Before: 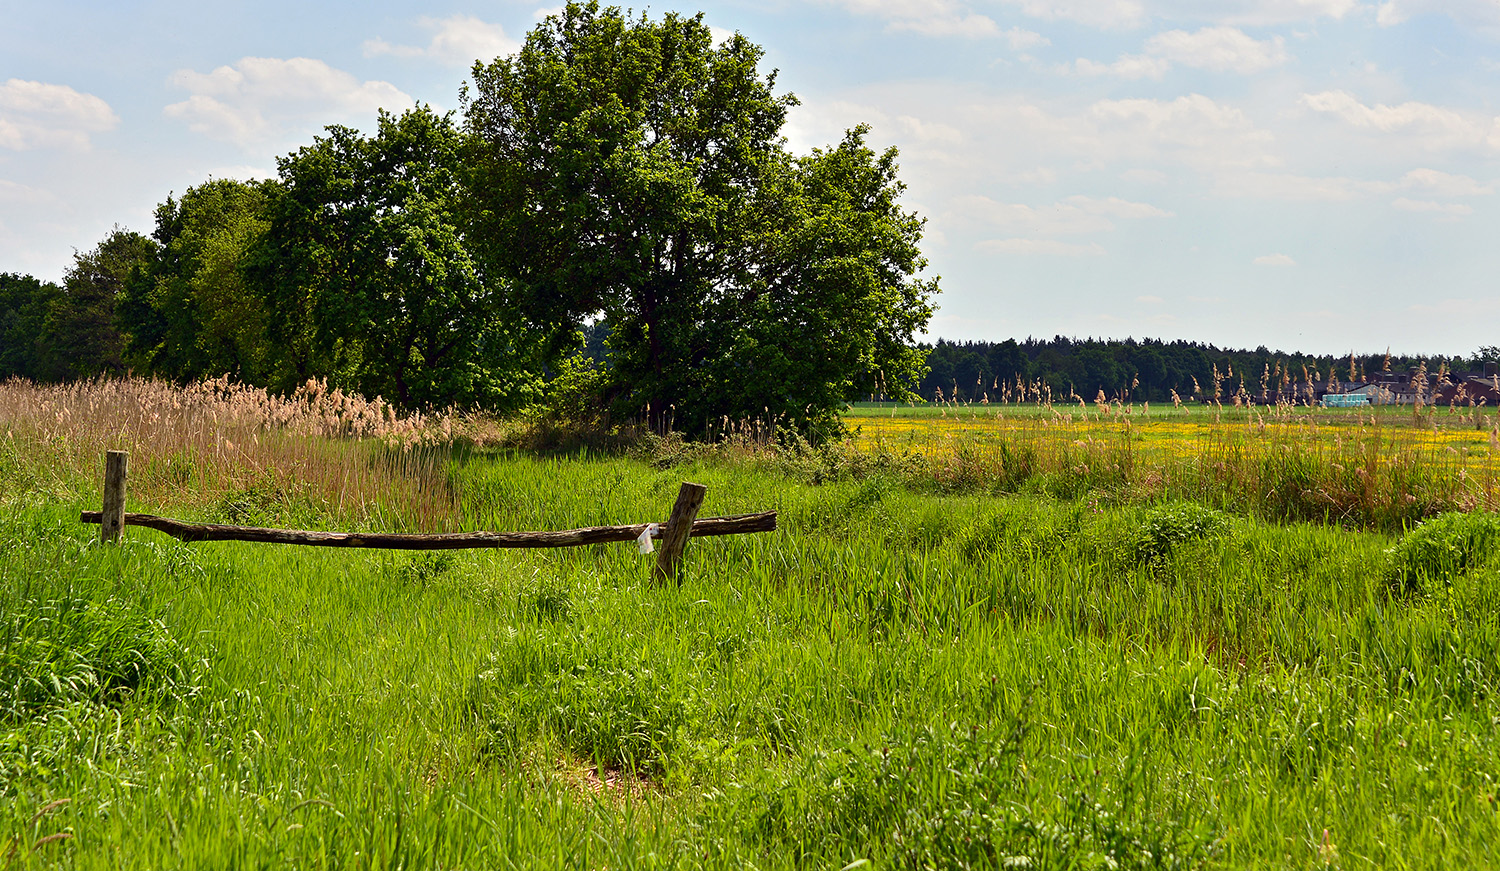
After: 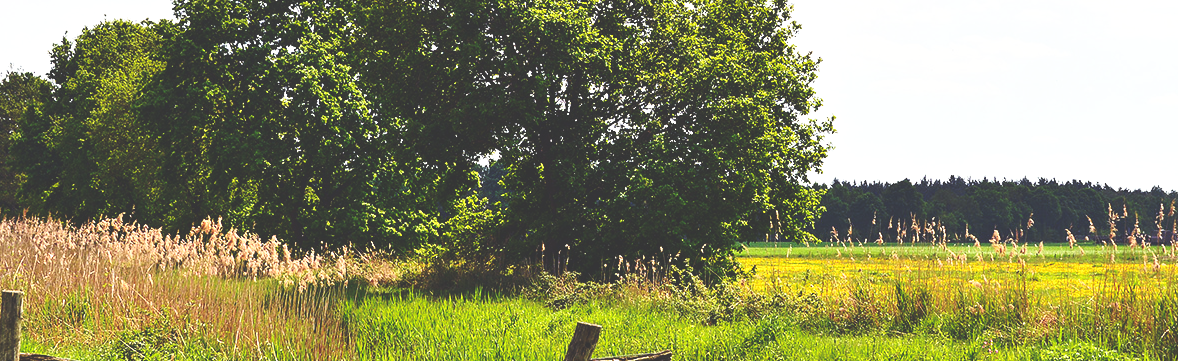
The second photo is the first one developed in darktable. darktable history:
crop: left 7.036%, top 18.398%, right 14.379%, bottom 40.043%
exposure: black level correction 0.001, exposure 0.5 EV, compensate exposure bias true, compensate highlight preservation false
base curve: curves: ch0 [(0, 0) (0.005, 0.002) (0.15, 0.3) (0.4, 0.7) (0.75, 0.95) (1, 1)], preserve colors none
rgb curve: curves: ch0 [(0, 0.186) (0.314, 0.284) (0.775, 0.708) (1, 1)], compensate middle gray true, preserve colors none
